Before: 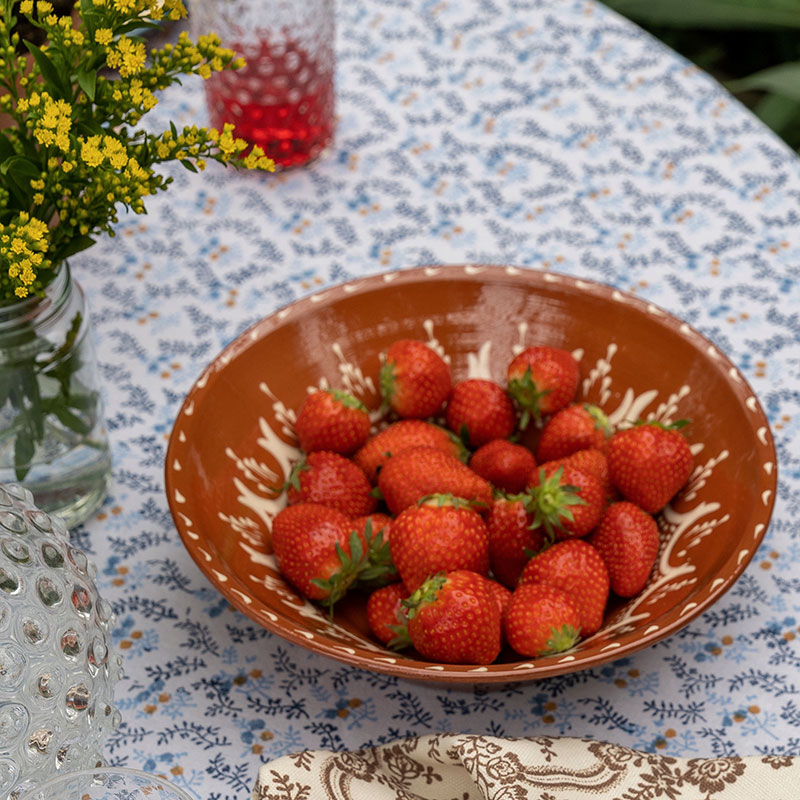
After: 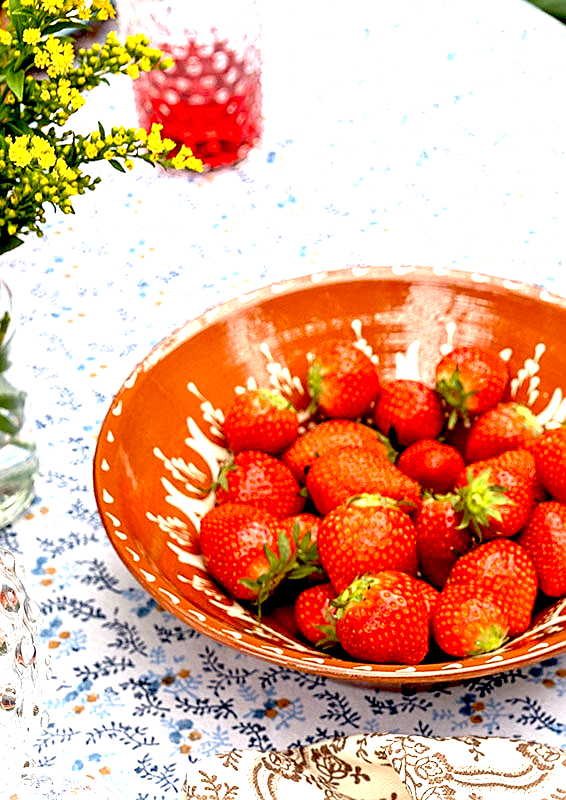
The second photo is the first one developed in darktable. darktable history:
exposure: black level correction 0.016, exposure 1.774 EV, compensate highlight preservation false
crop and rotate: left 9.061%, right 20.142%
sharpen: on, module defaults
